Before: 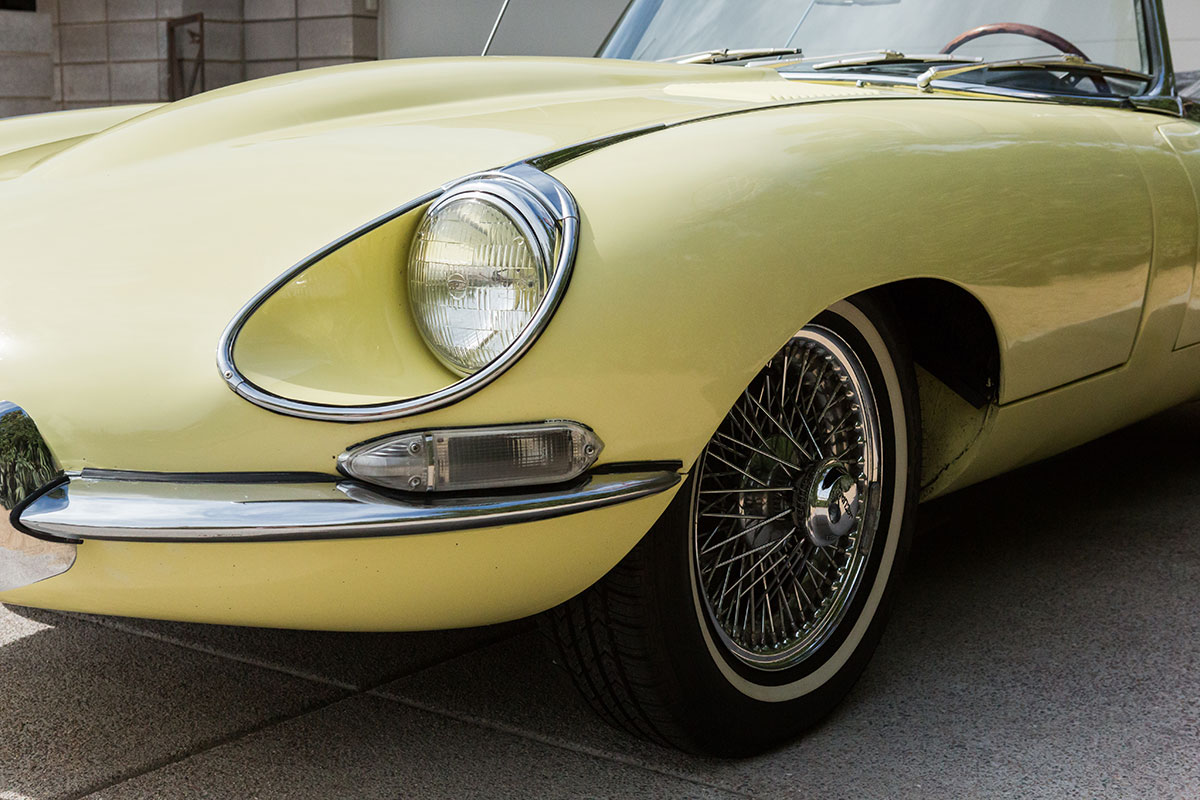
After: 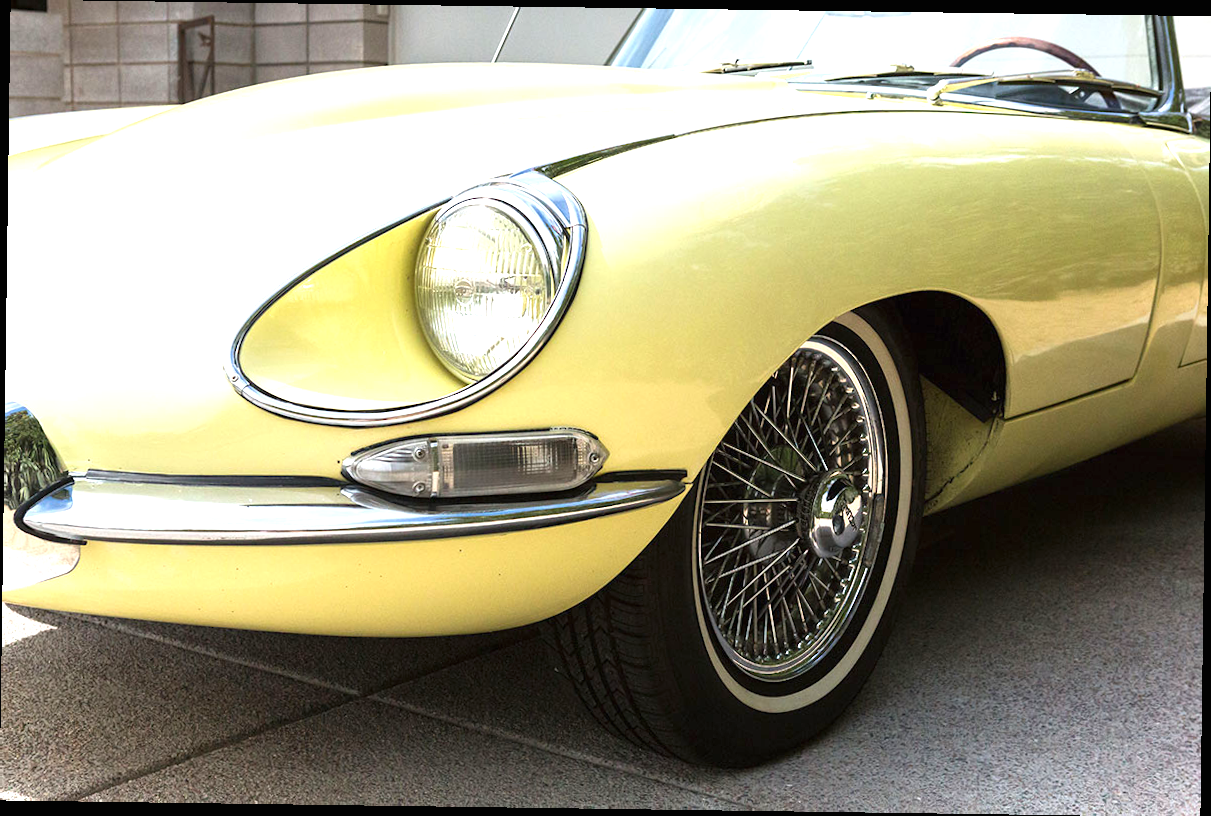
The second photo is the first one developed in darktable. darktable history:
exposure: black level correction 0, exposure 1.173 EV, compensate exposure bias true, compensate highlight preservation false
rotate and perspective: rotation 0.8°, automatic cropping off
color zones: mix -62.47%
